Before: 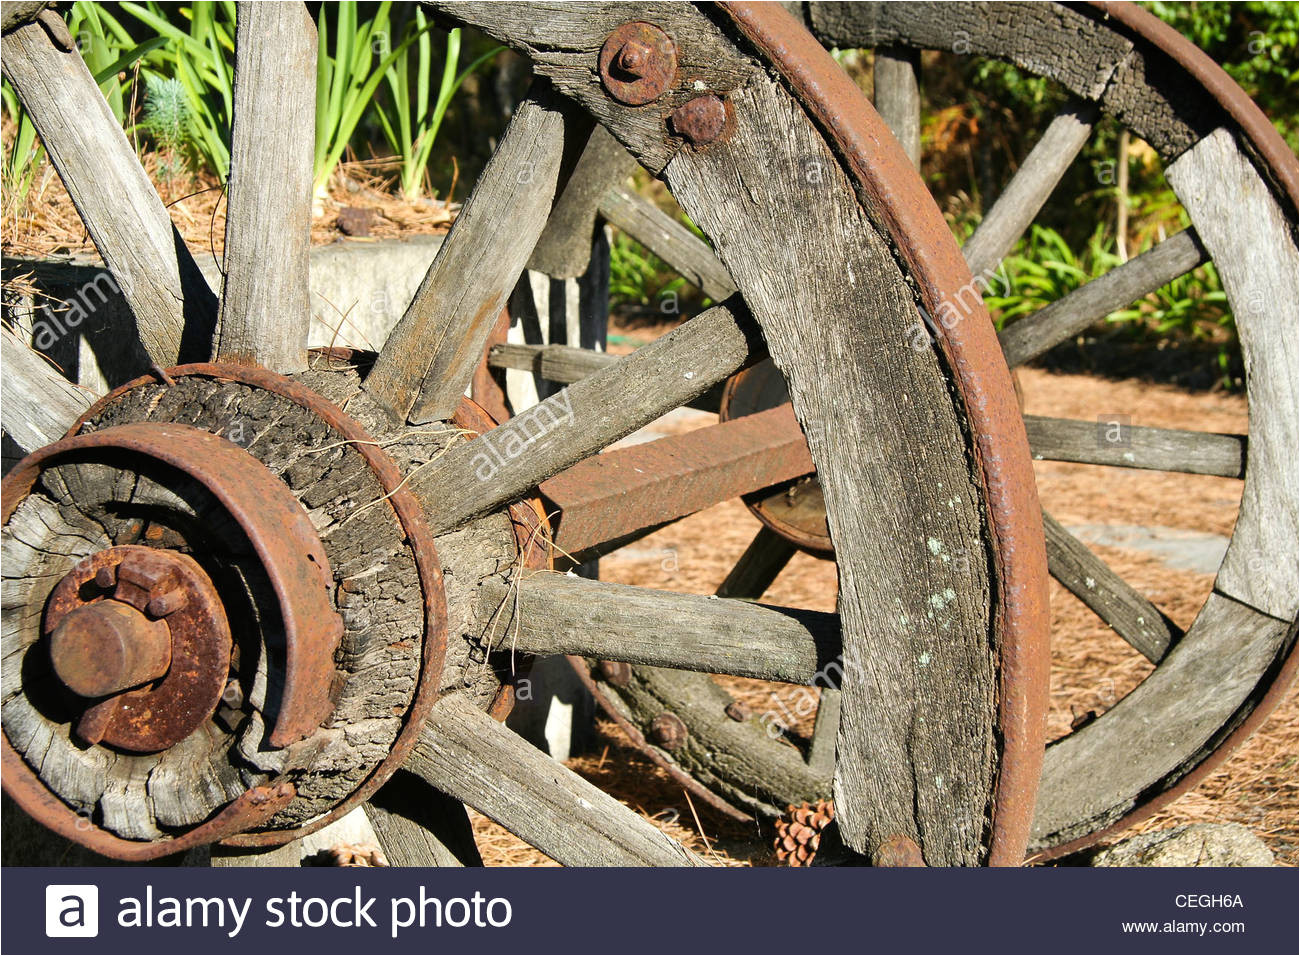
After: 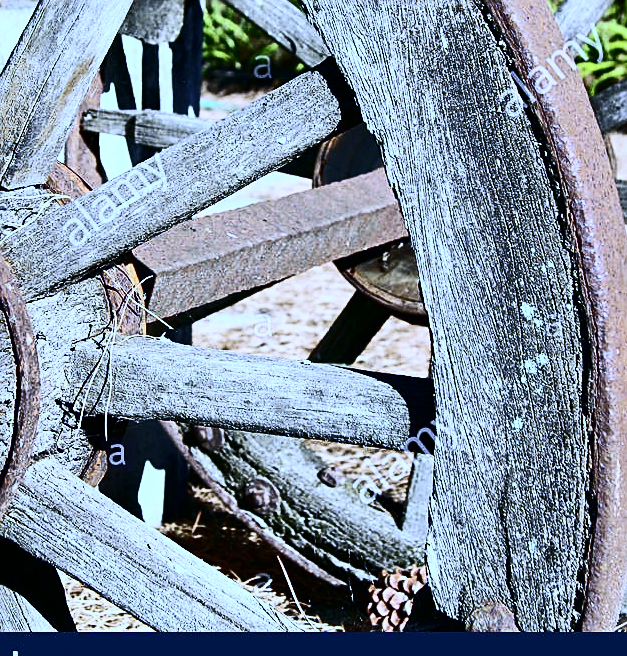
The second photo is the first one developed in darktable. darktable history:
contrast brightness saturation: contrast 0.5, saturation -0.1
sharpen: on, module defaults
crop: left 31.379%, top 24.658%, right 20.326%, bottom 6.628%
white balance: red 0.766, blue 1.537
